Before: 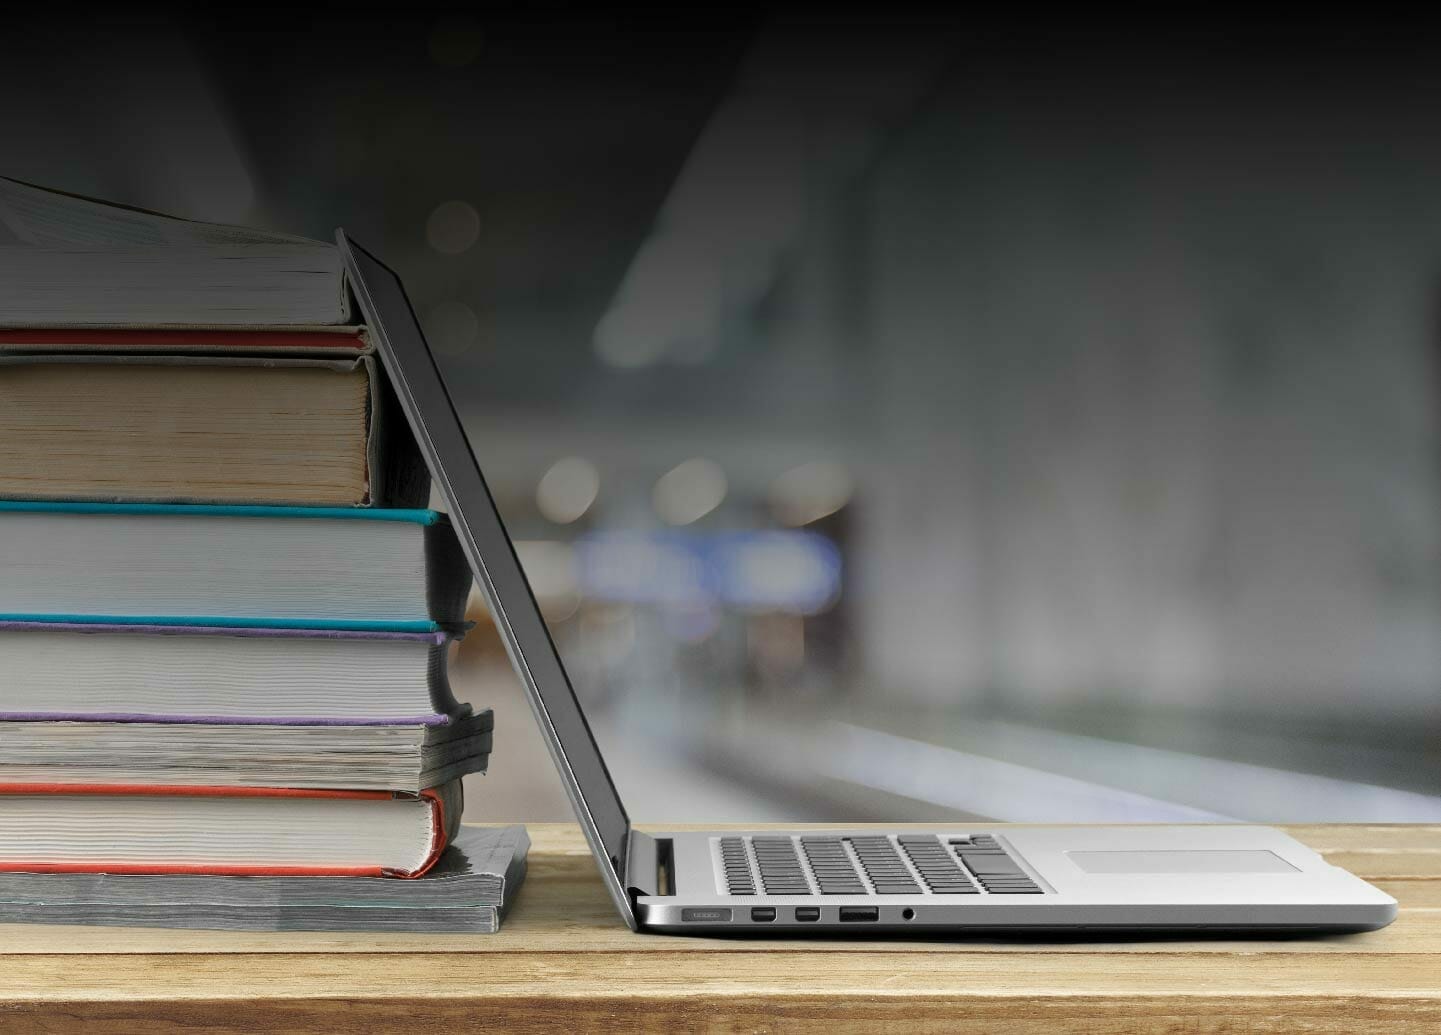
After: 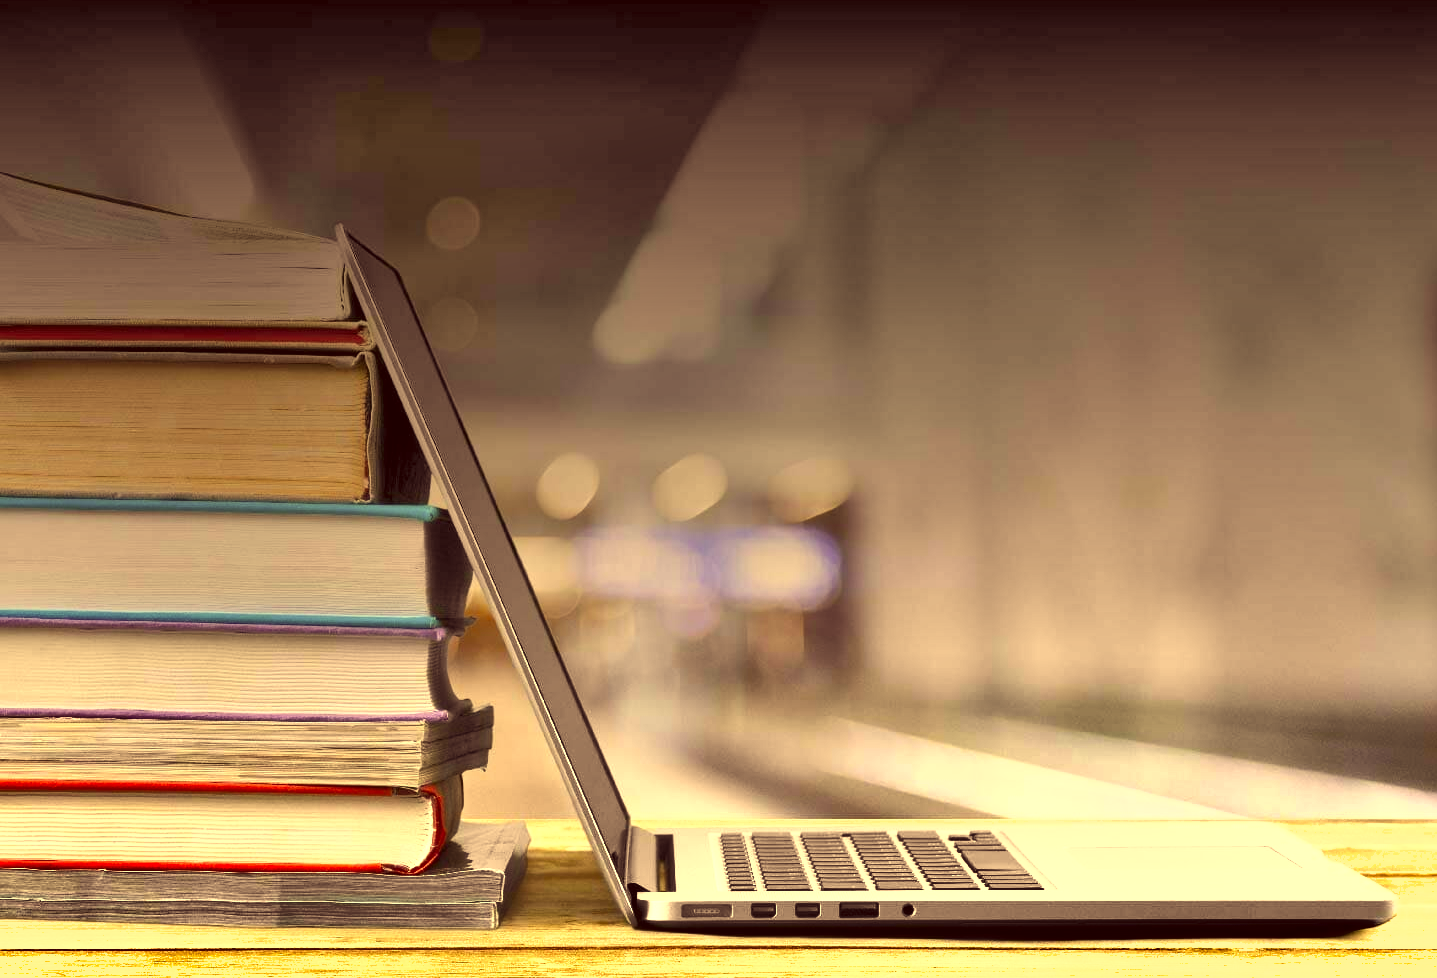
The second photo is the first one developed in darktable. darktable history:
crop: top 0.448%, right 0.264%, bottom 5.045%
shadows and highlights: soften with gaussian
color correction: highlights a* 10.12, highlights b* 39.04, shadows a* 14.62, shadows b* 3.37
exposure: black level correction 0, exposure 1.1 EV, compensate exposure bias true, compensate highlight preservation false
